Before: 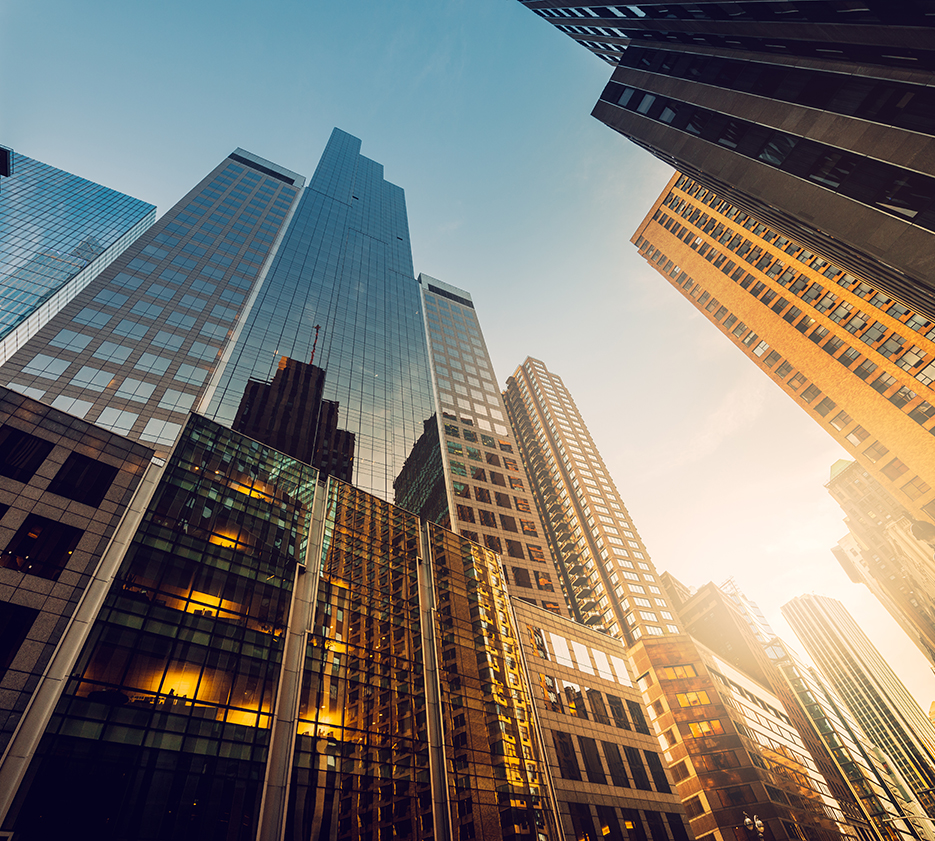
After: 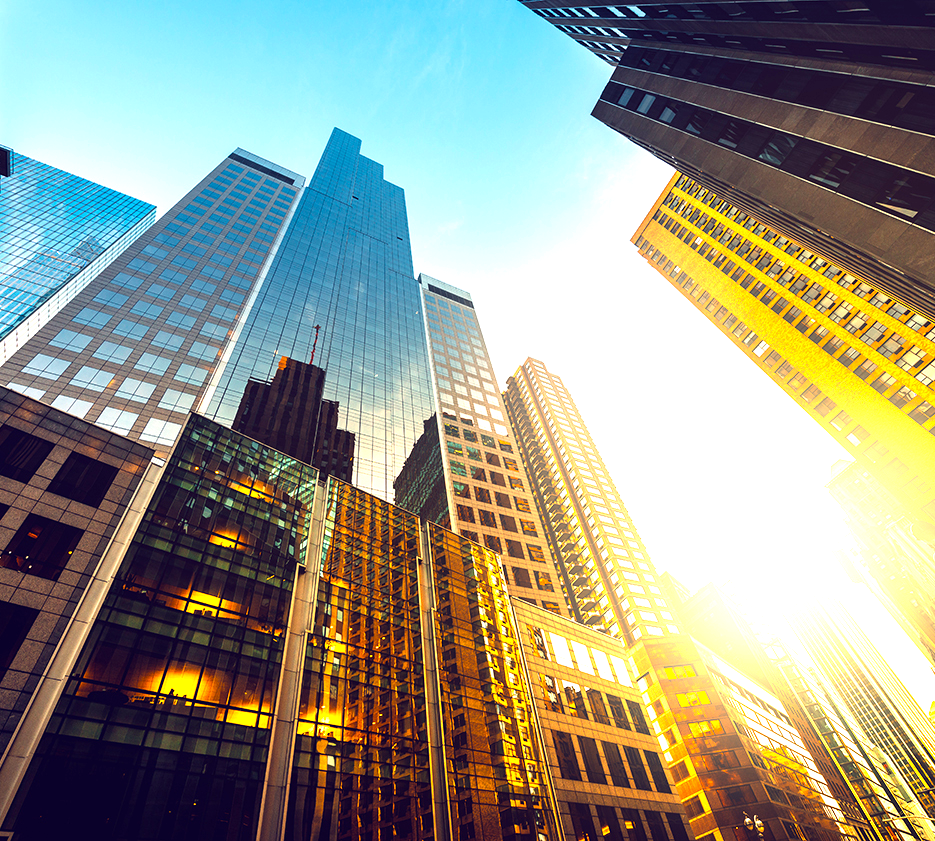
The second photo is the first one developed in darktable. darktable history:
exposure: black level correction 0, exposure 0.95 EV, compensate exposure bias true, compensate highlight preservation false
color balance: lift [1, 1.001, 0.999, 1.001], gamma [1, 1.004, 1.007, 0.993], gain [1, 0.991, 0.987, 1.013], contrast 10%, output saturation 120%
